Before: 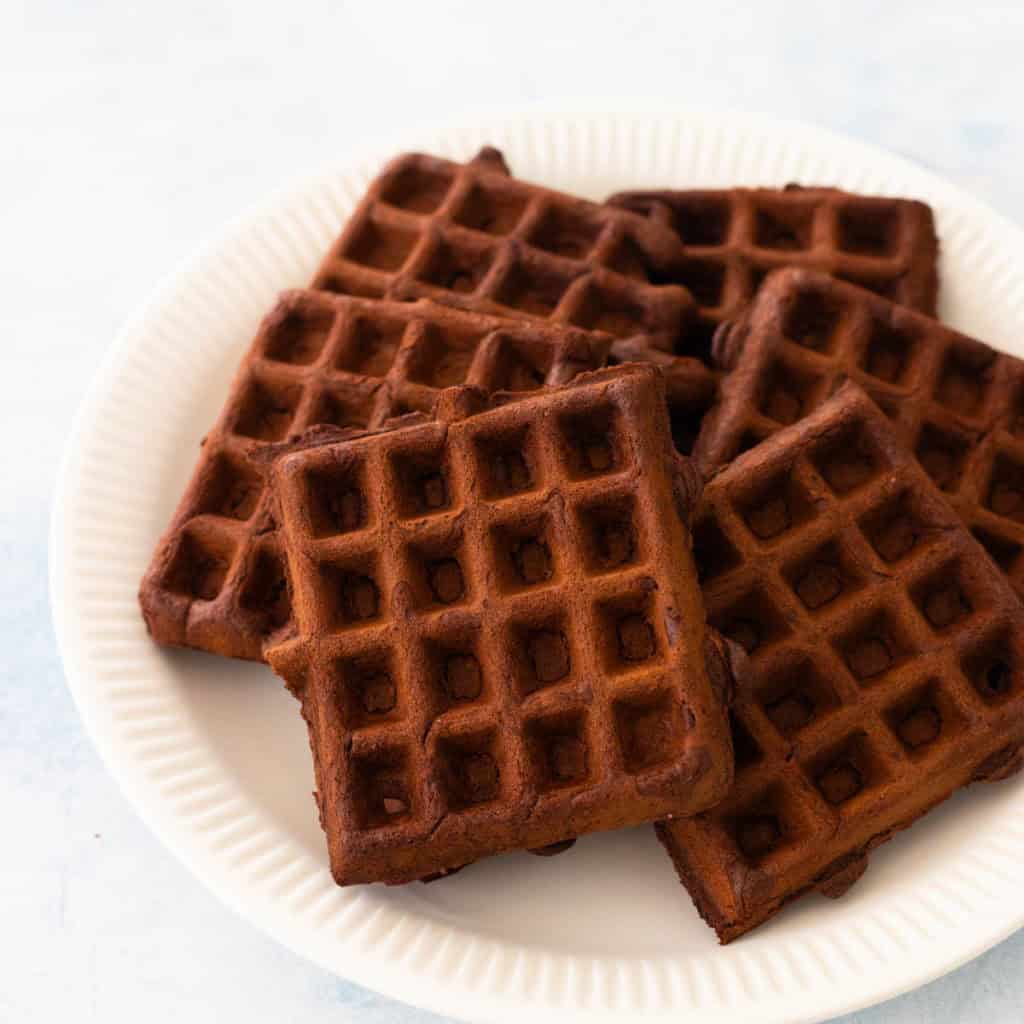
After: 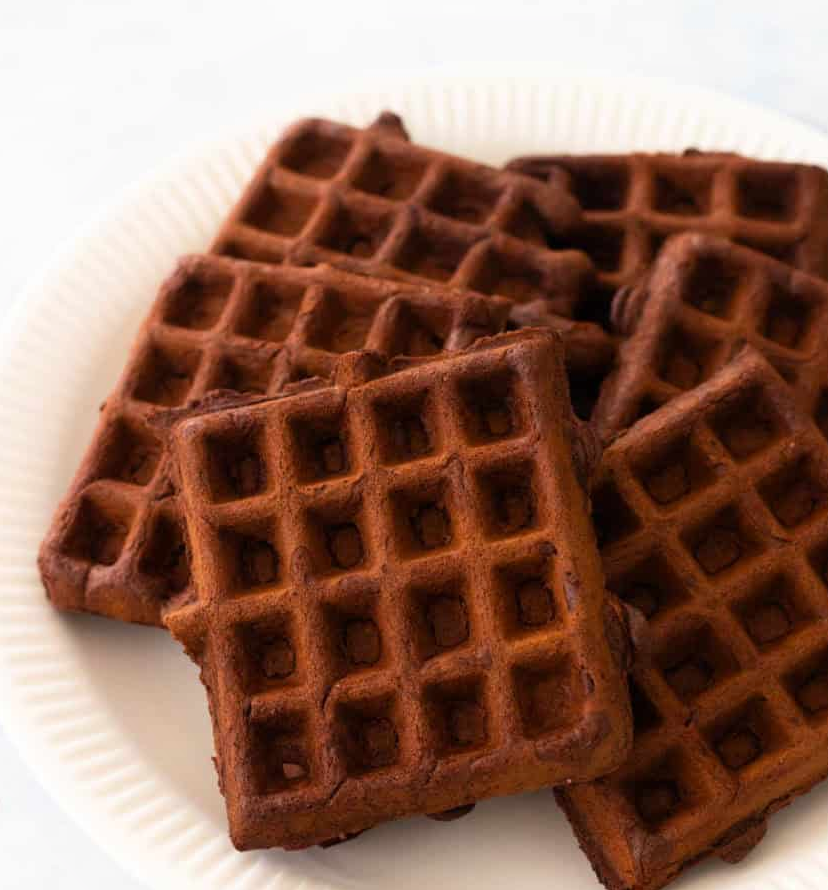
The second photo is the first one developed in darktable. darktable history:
crop: left 9.929%, top 3.475%, right 9.188%, bottom 9.529%
shadows and highlights: radius 93.07, shadows -14.46, white point adjustment 0.23, highlights 31.48, compress 48.23%, highlights color adjustment 52.79%, soften with gaussian
